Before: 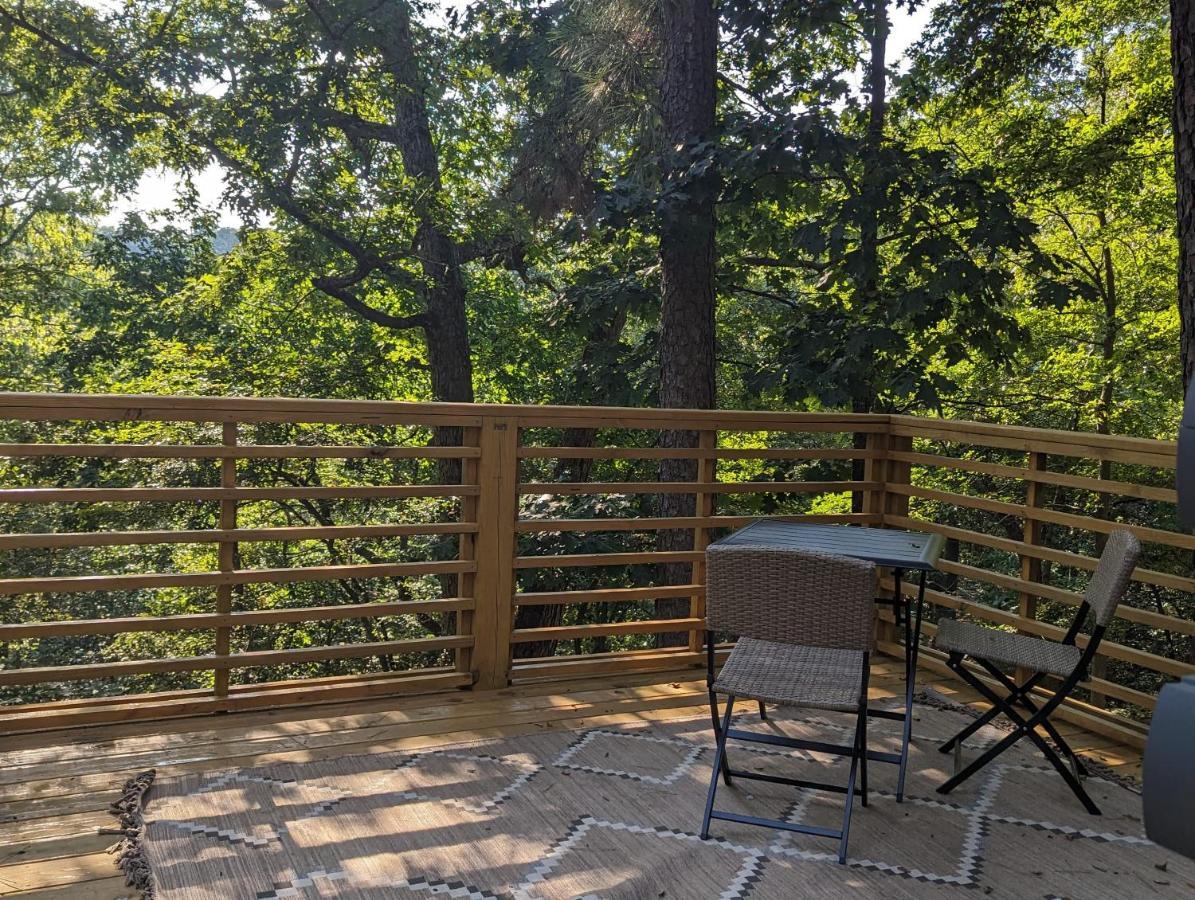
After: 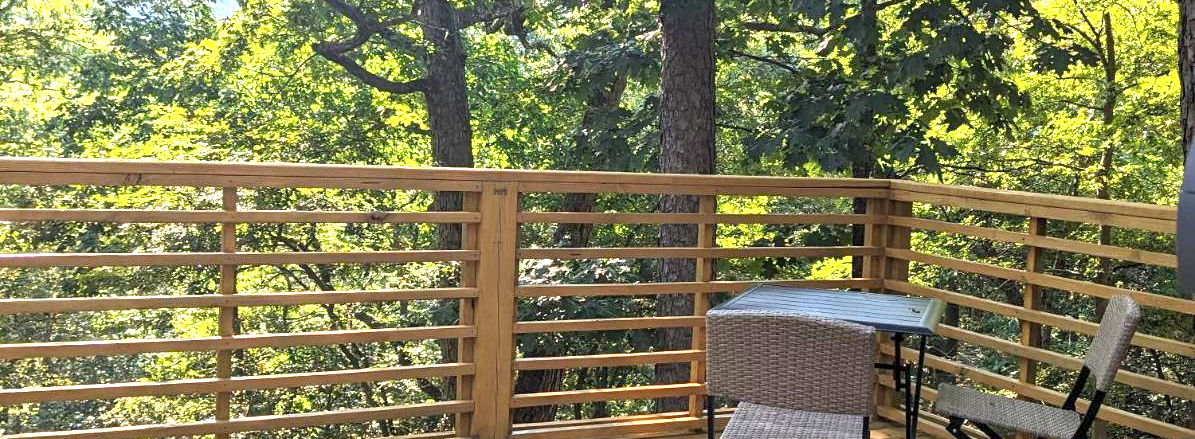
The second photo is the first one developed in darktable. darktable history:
crop and rotate: top 26.22%, bottom 24.91%
exposure: black level correction 0.001, exposure 1.658 EV, compensate highlight preservation false
